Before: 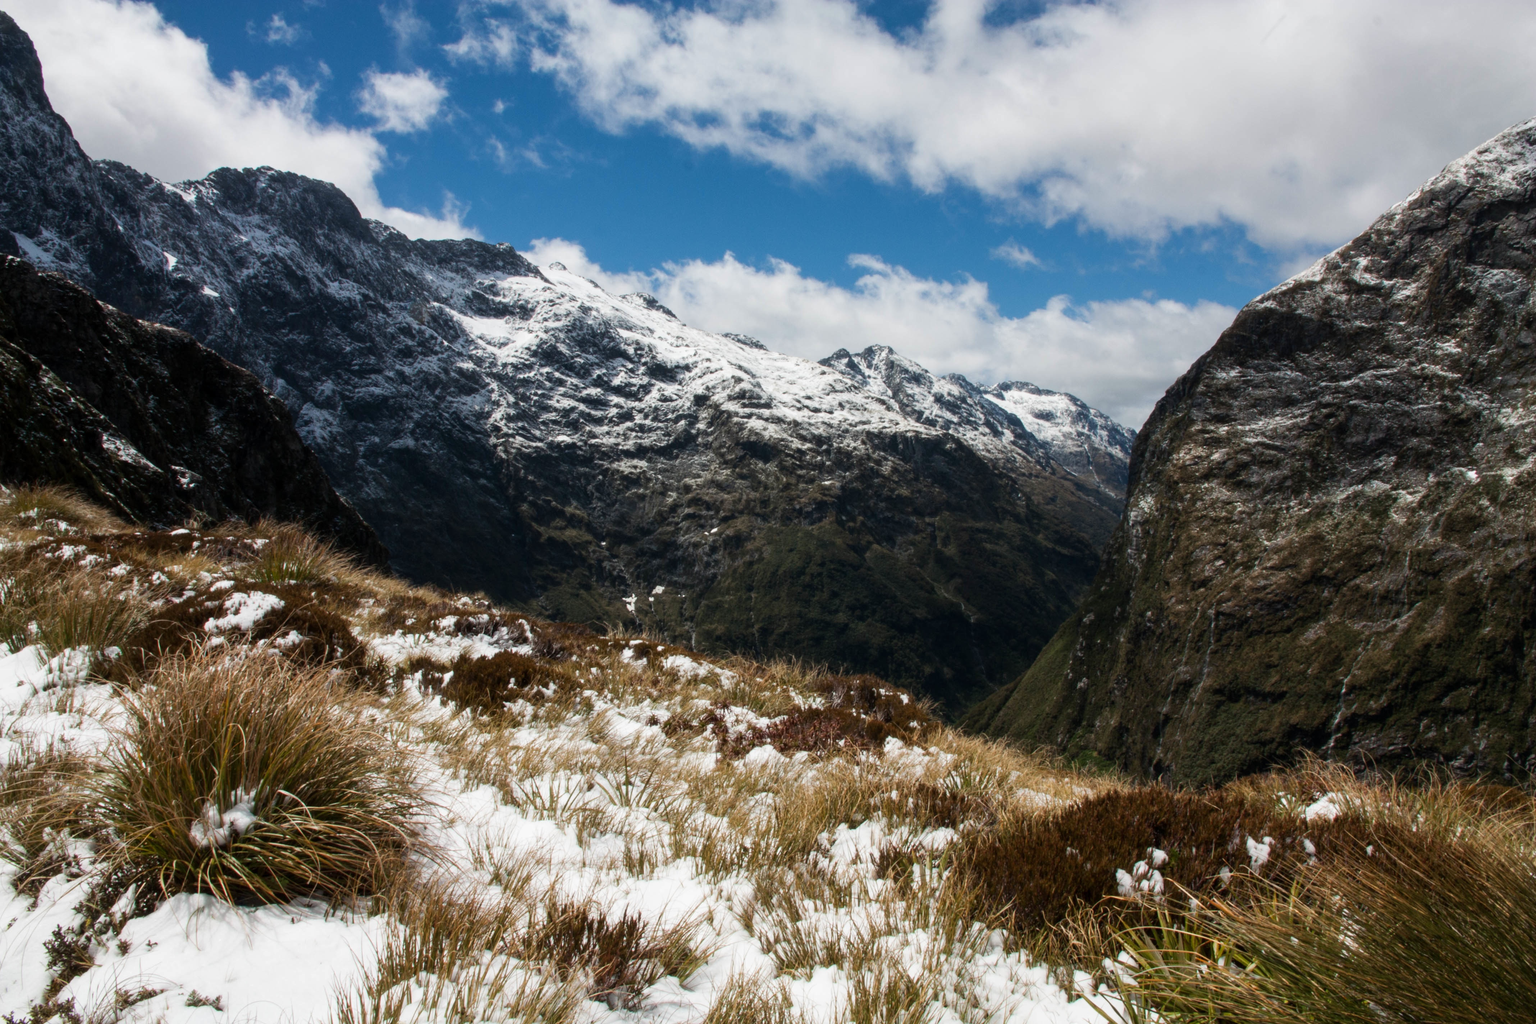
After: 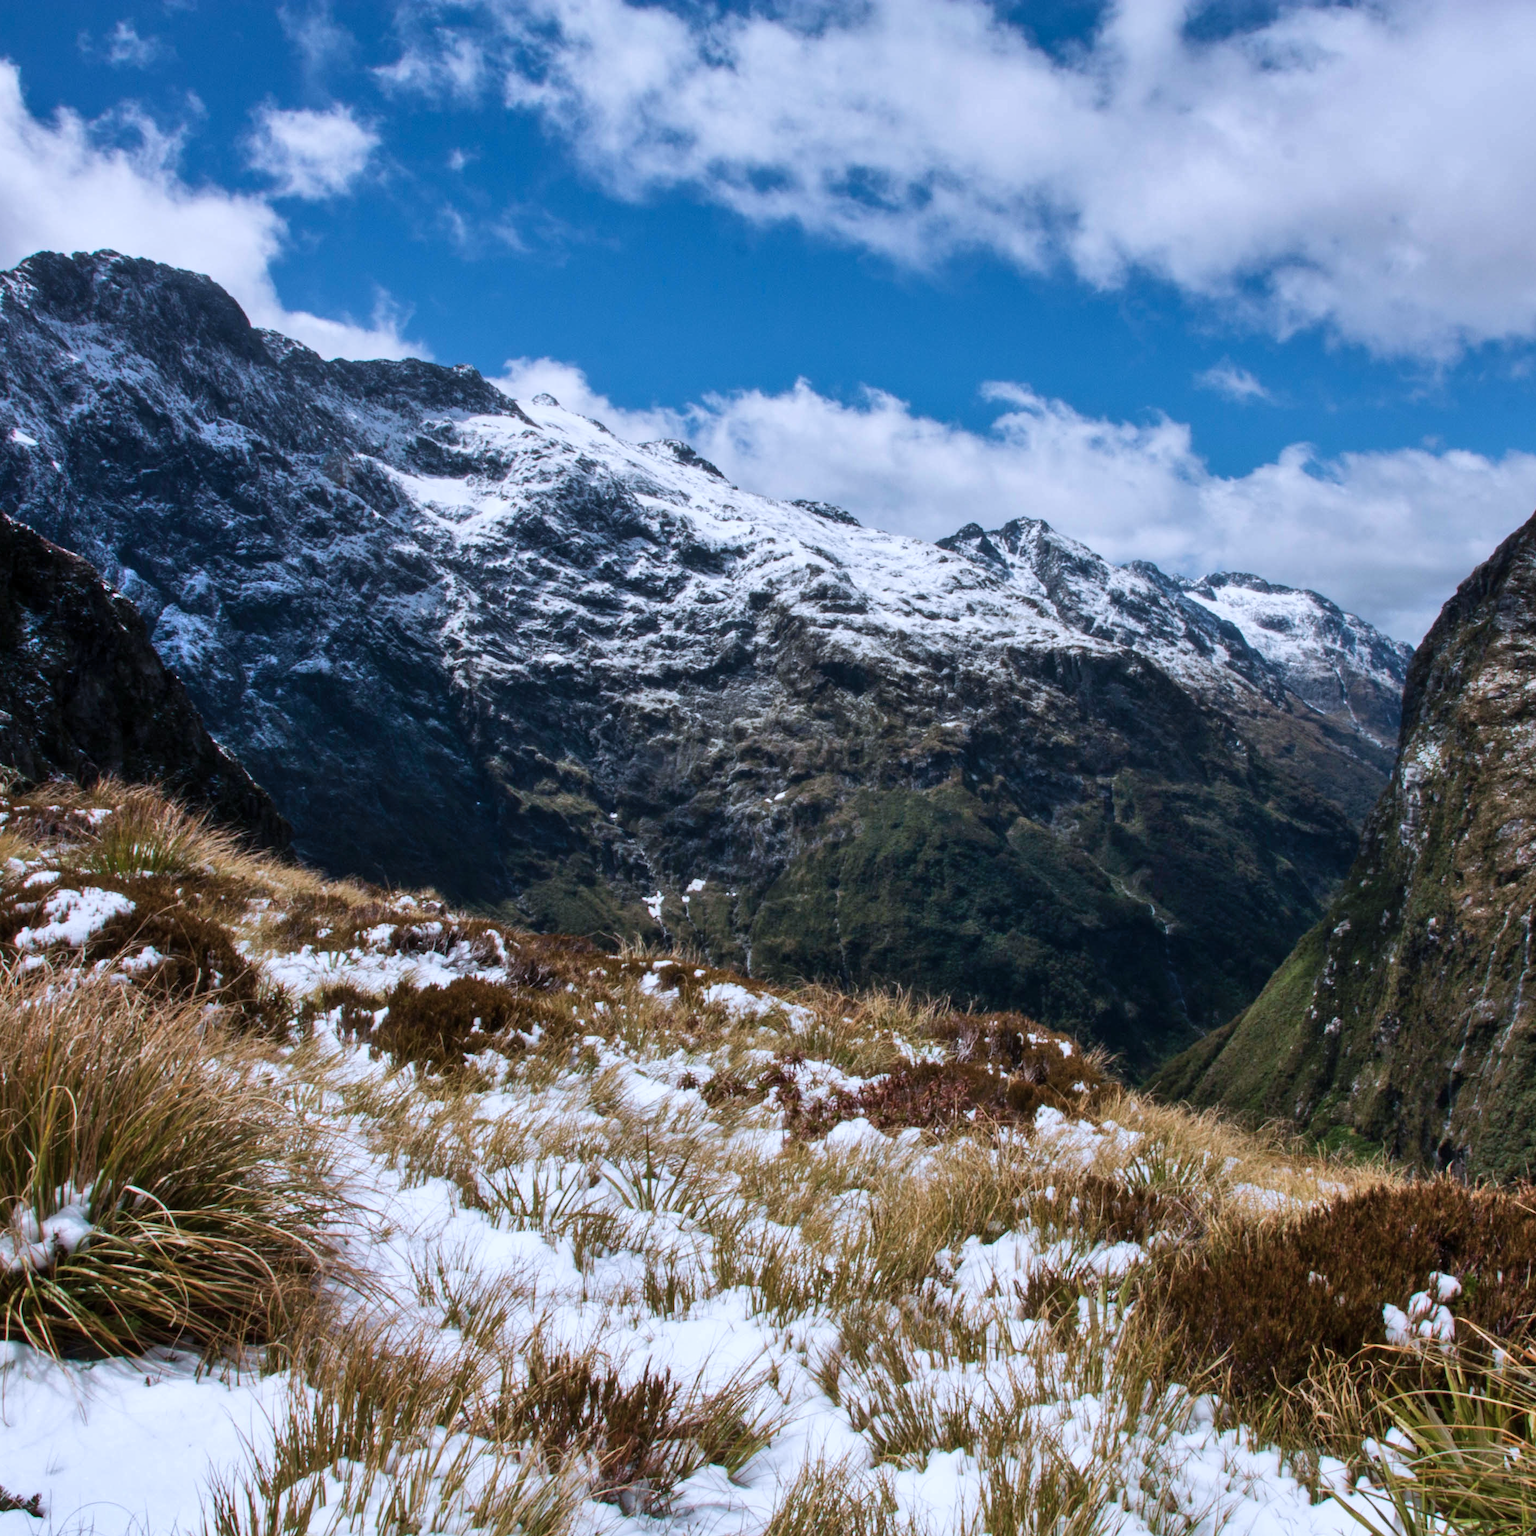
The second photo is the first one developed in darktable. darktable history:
velvia: on, module defaults
crop and rotate: left 12.673%, right 20.66%
shadows and highlights: low approximation 0.01, soften with gaussian
color calibration: illuminant as shot in camera, x 0.37, y 0.382, temperature 4313.32 K
